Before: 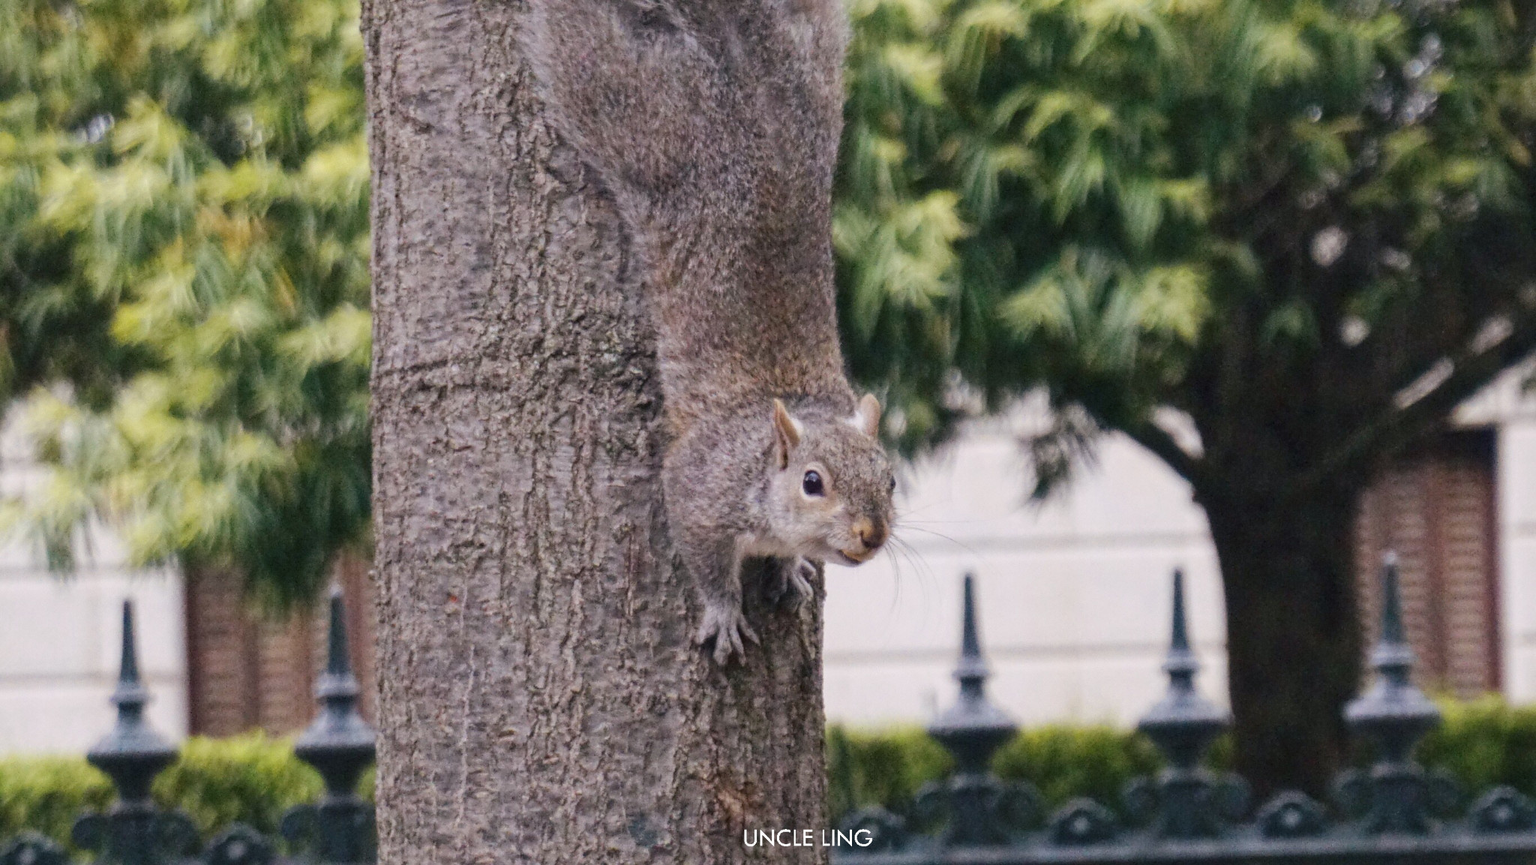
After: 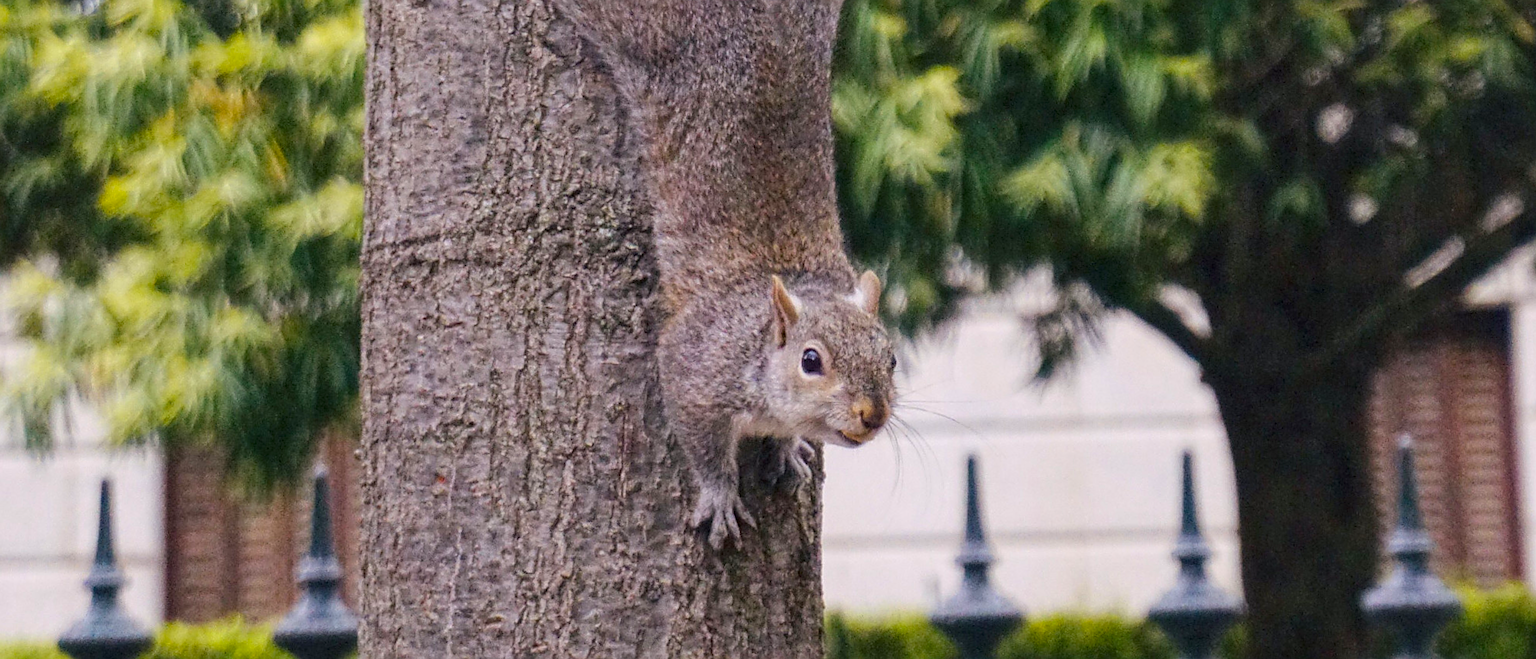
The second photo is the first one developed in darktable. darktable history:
sharpen: on, module defaults
color balance rgb: perceptual saturation grading › global saturation 25%, global vibrance 20%
local contrast: highlights 100%, shadows 100%, detail 120%, midtone range 0.2
crop: top 13.819%, bottom 11.169%
rotate and perspective: rotation 0.226°, lens shift (vertical) -0.042, crop left 0.023, crop right 0.982, crop top 0.006, crop bottom 0.994
